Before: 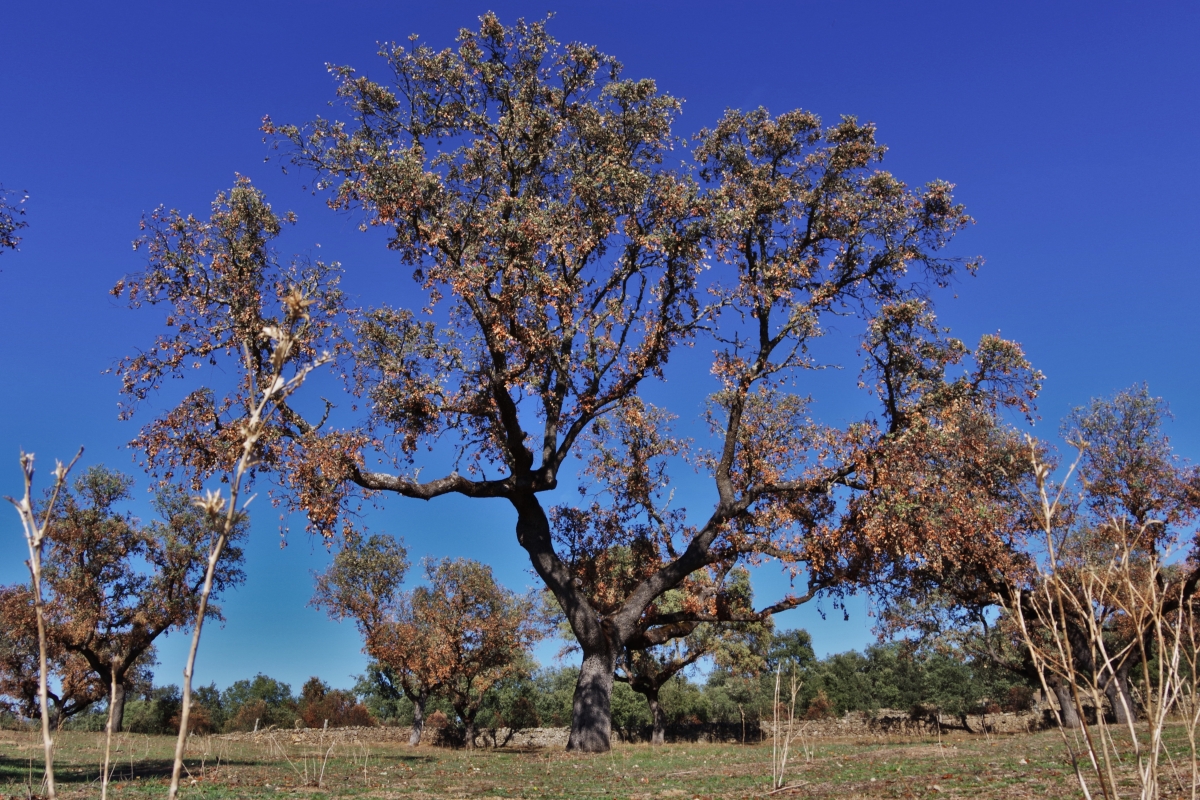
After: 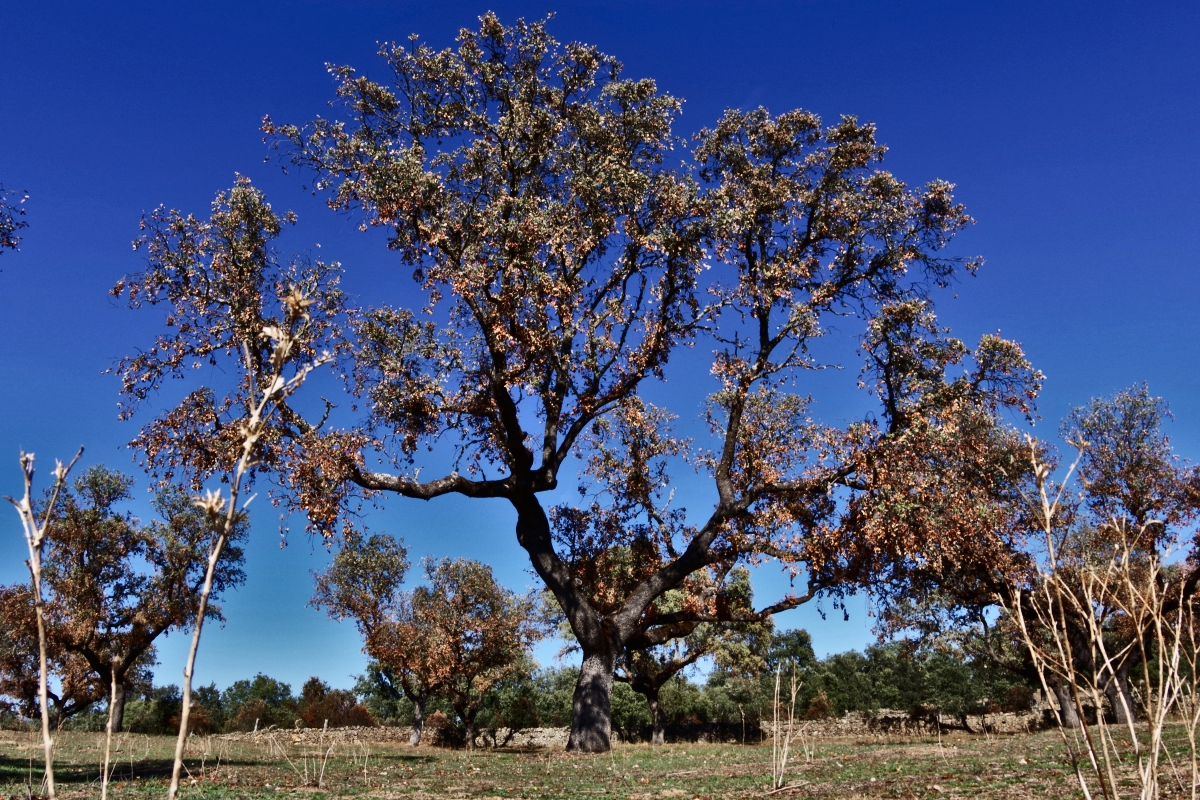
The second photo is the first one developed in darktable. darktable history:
contrast brightness saturation: contrast 0.282
